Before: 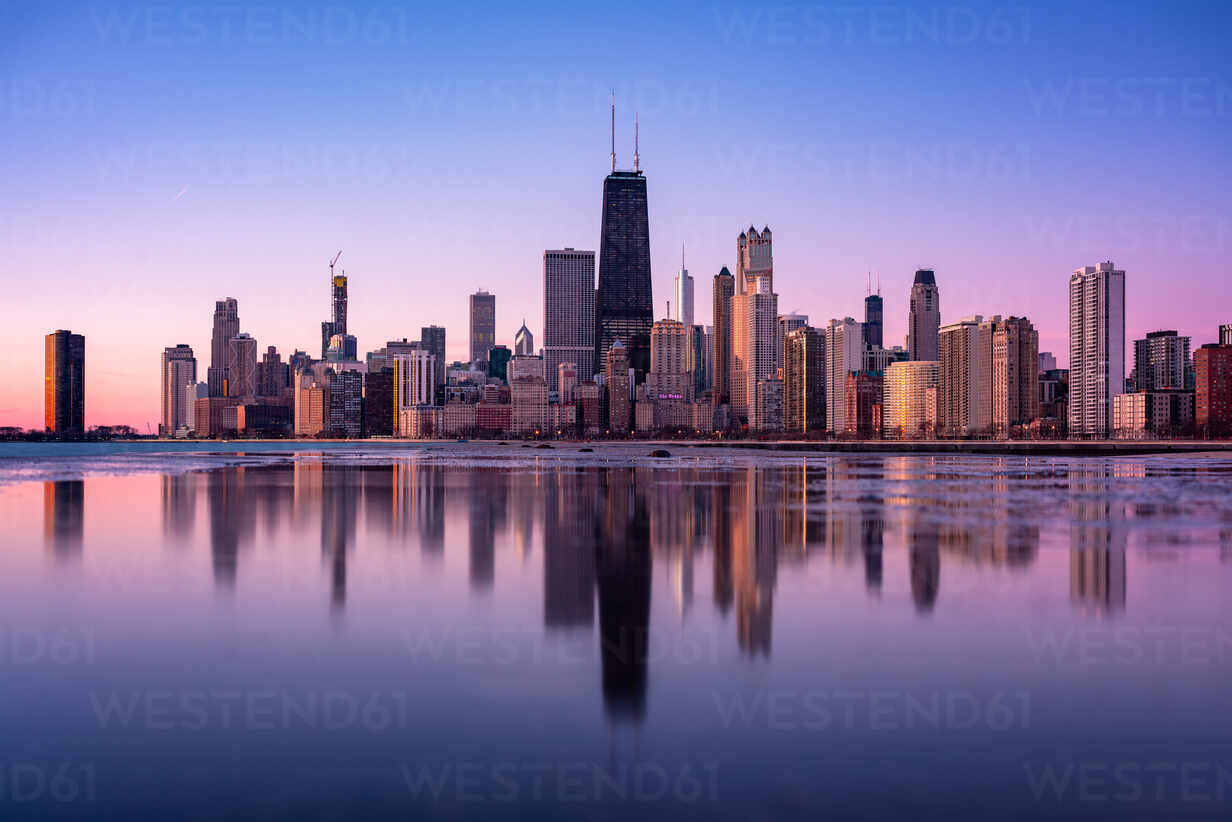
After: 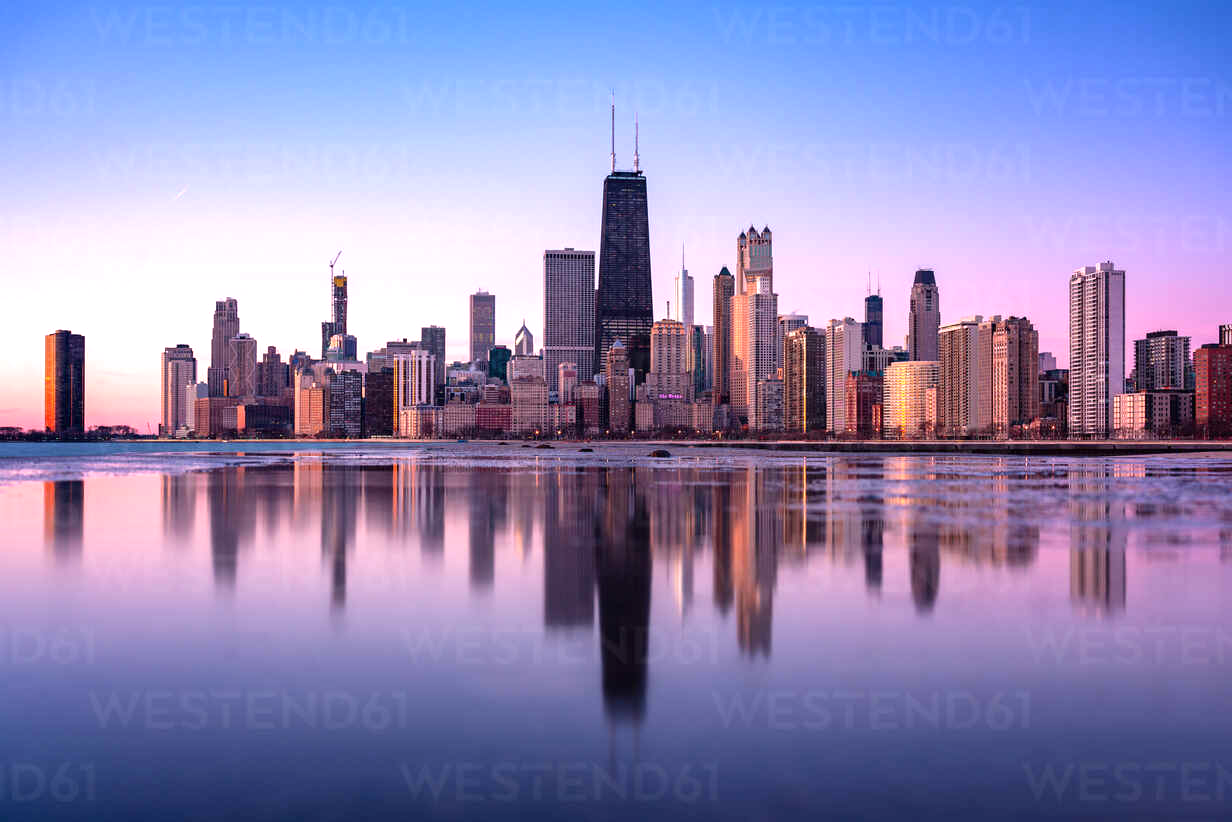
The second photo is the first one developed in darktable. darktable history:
exposure: black level correction 0, exposure 0.597 EV, compensate highlight preservation false
